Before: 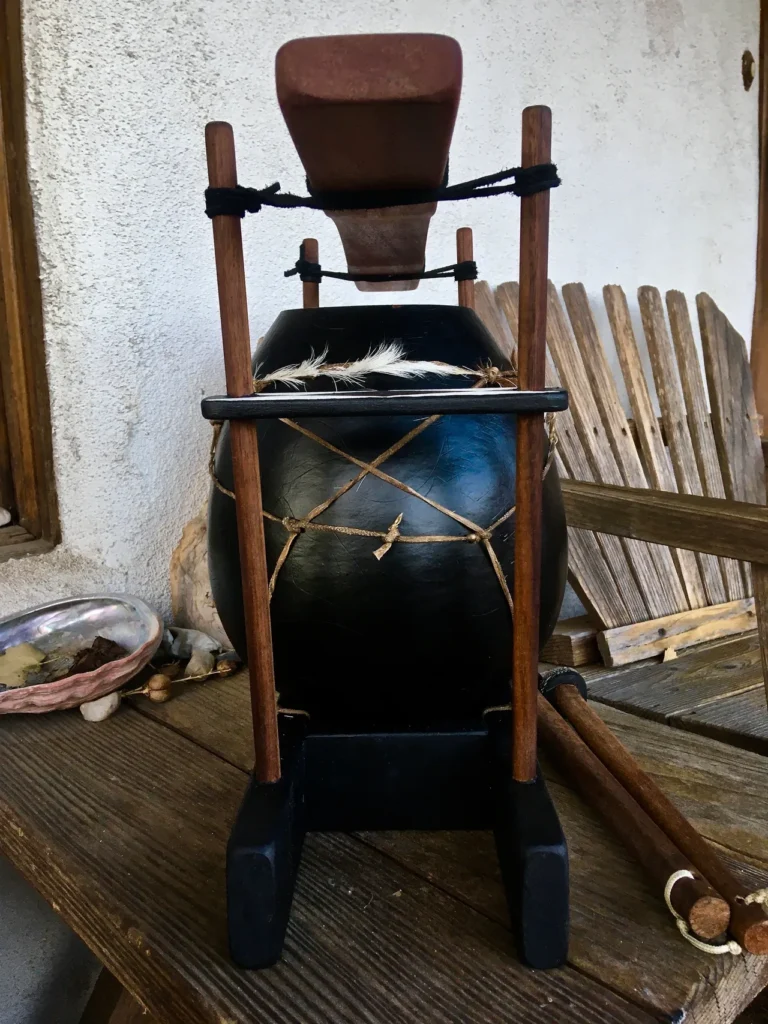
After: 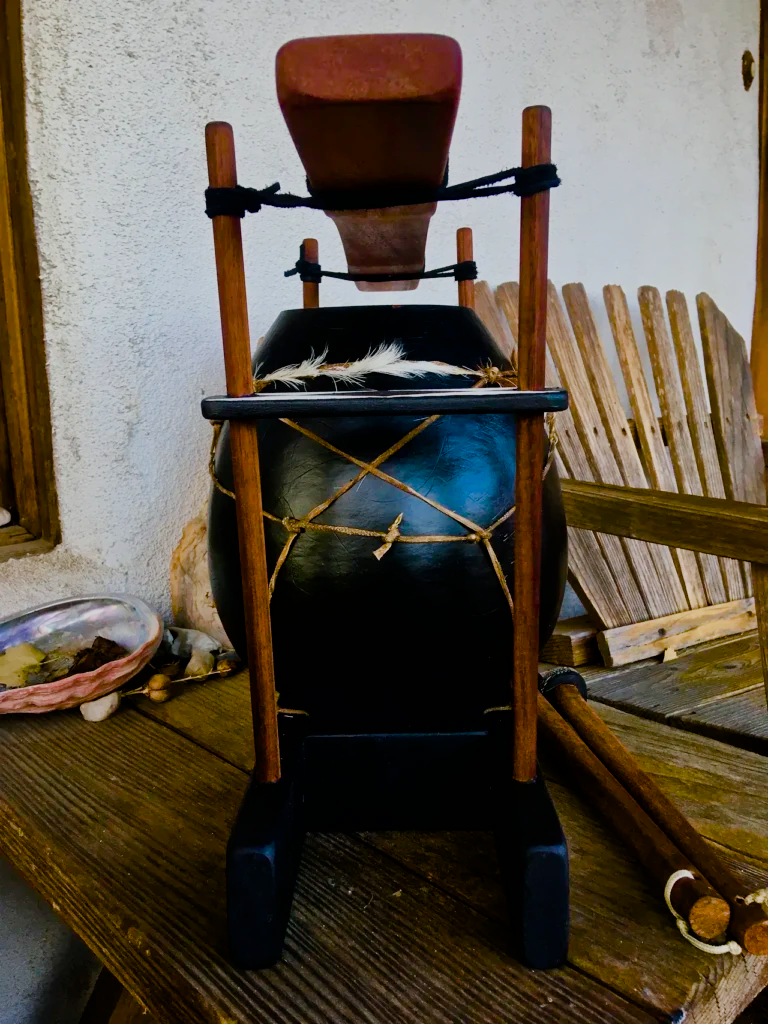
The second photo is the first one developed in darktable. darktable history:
color balance rgb: perceptual saturation grading › global saturation 24.74%, perceptual saturation grading › highlights -51.22%, perceptual saturation grading › mid-tones 19.16%, perceptual saturation grading › shadows 60.98%, global vibrance 50%
filmic rgb: black relative exposure -7.65 EV, white relative exposure 4.56 EV, hardness 3.61, color science v6 (2022)
